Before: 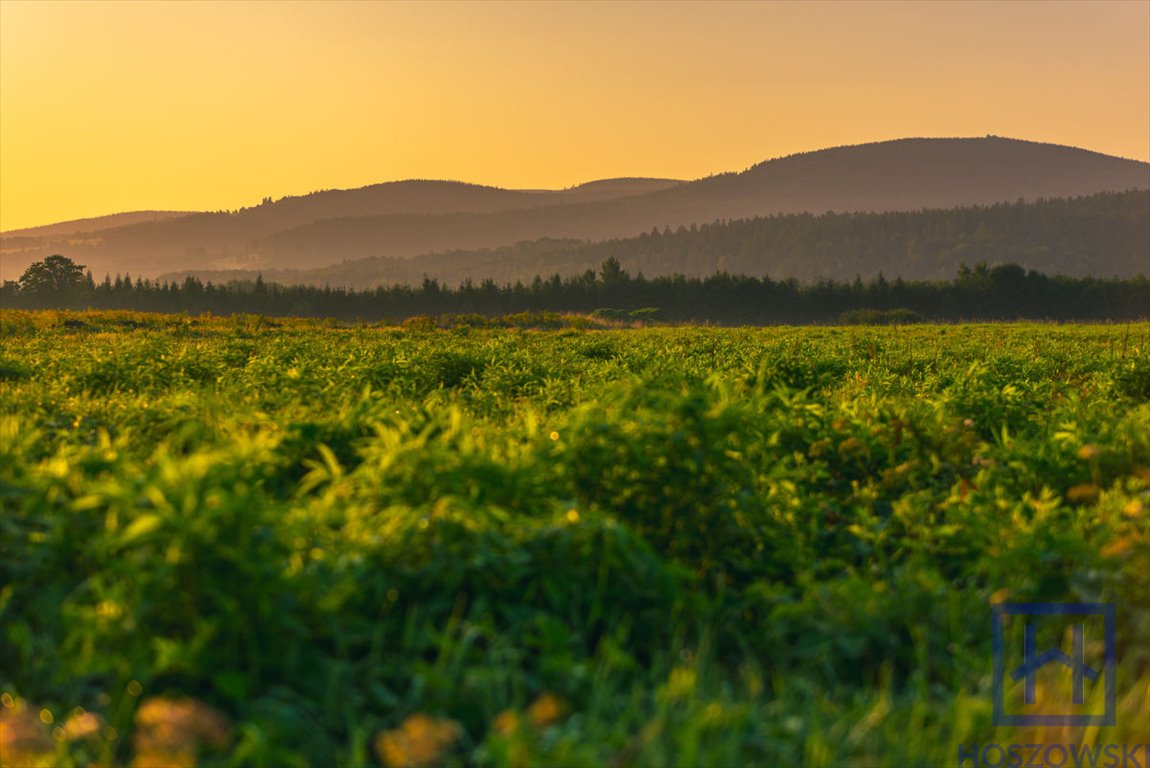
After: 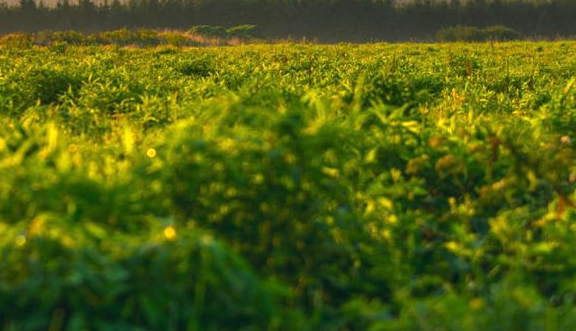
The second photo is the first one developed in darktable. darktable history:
exposure: exposure 0.772 EV, compensate highlight preservation false
crop: left 35.044%, top 36.896%, right 14.807%, bottom 19.945%
